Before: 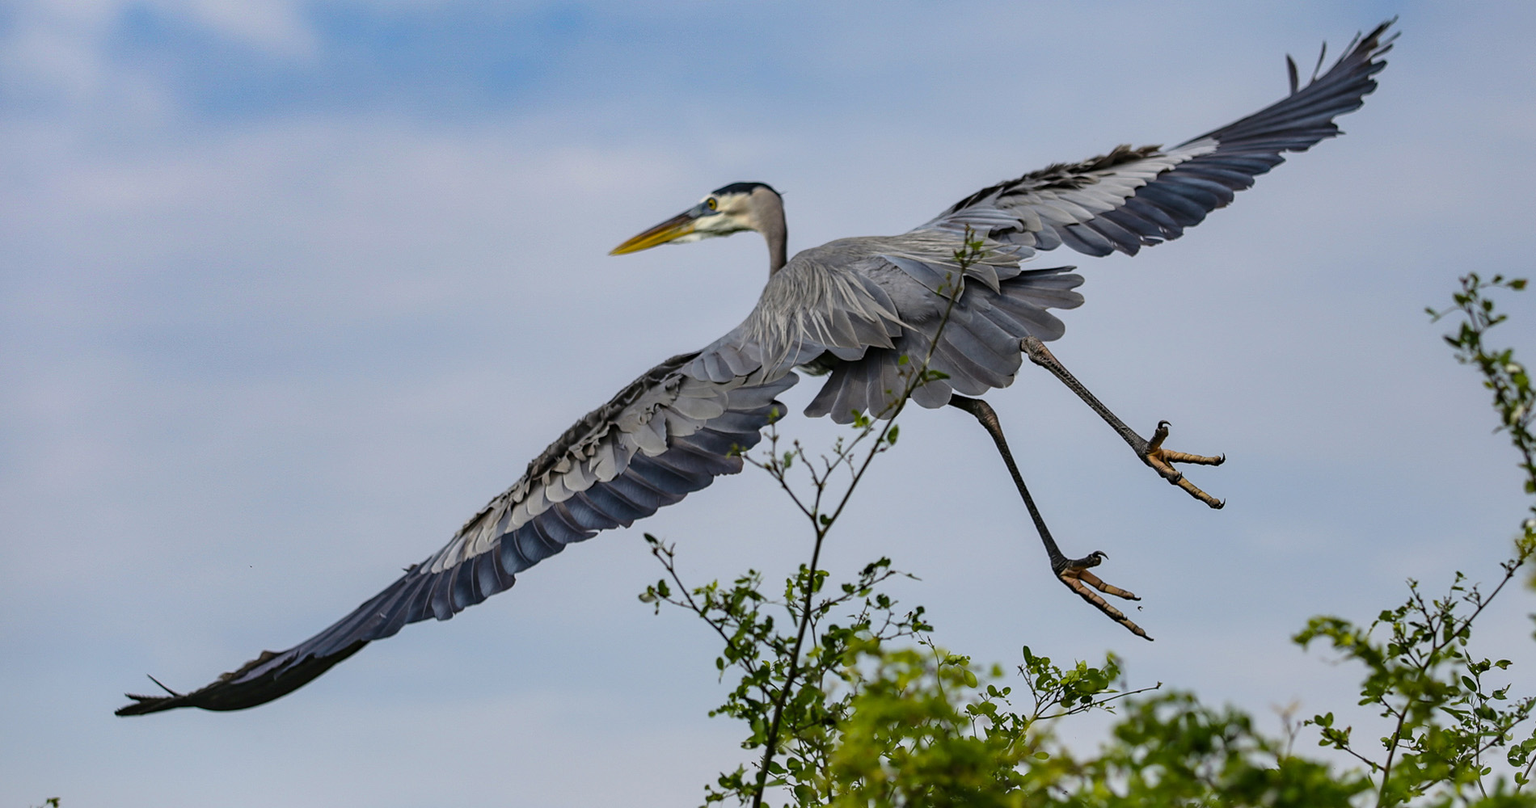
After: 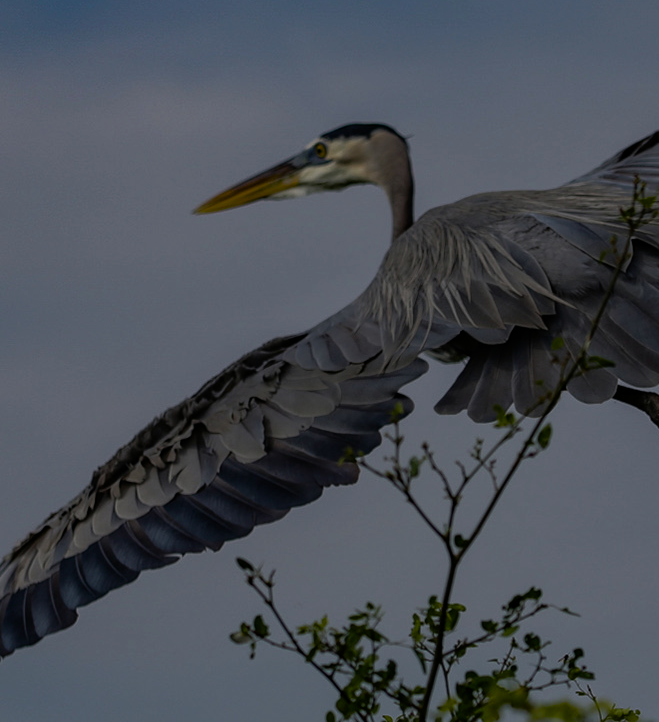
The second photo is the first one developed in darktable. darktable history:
crop and rotate: left 29.485%, top 10.286%, right 35.812%, bottom 17.478%
color balance rgb: highlights gain › chroma 0.216%, highlights gain › hue 332.8°, perceptual saturation grading › global saturation 18.058%, contrast 5.508%
tone equalizer: -8 EV -1.98 EV, -7 EV -1.97 EV, -6 EV -1.99 EV, -5 EV -1.99 EV, -4 EV -1.96 EV, -3 EV -1.98 EV, -2 EV -1.99 EV, -1 EV -1.62 EV, +0 EV -1.99 EV, edges refinement/feathering 500, mask exposure compensation -1.57 EV, preserve details no
